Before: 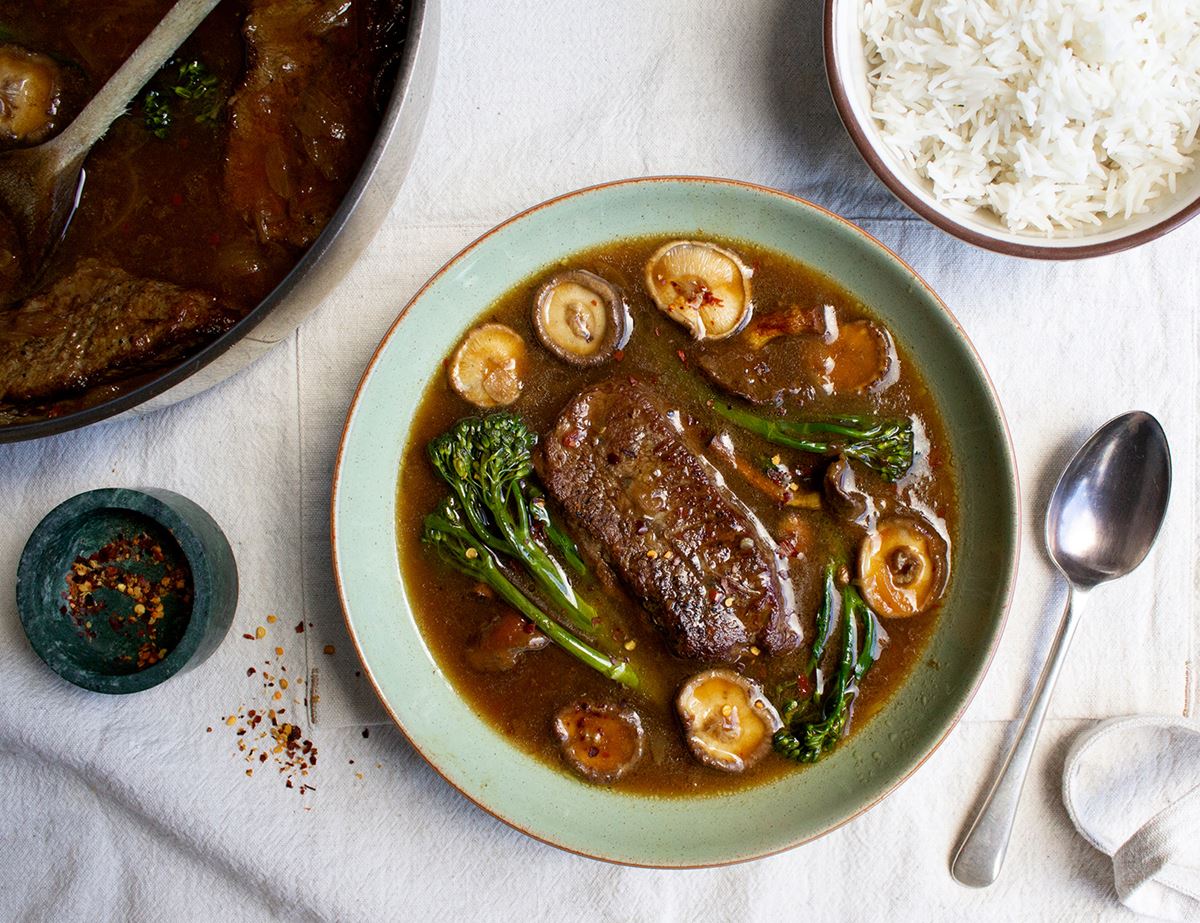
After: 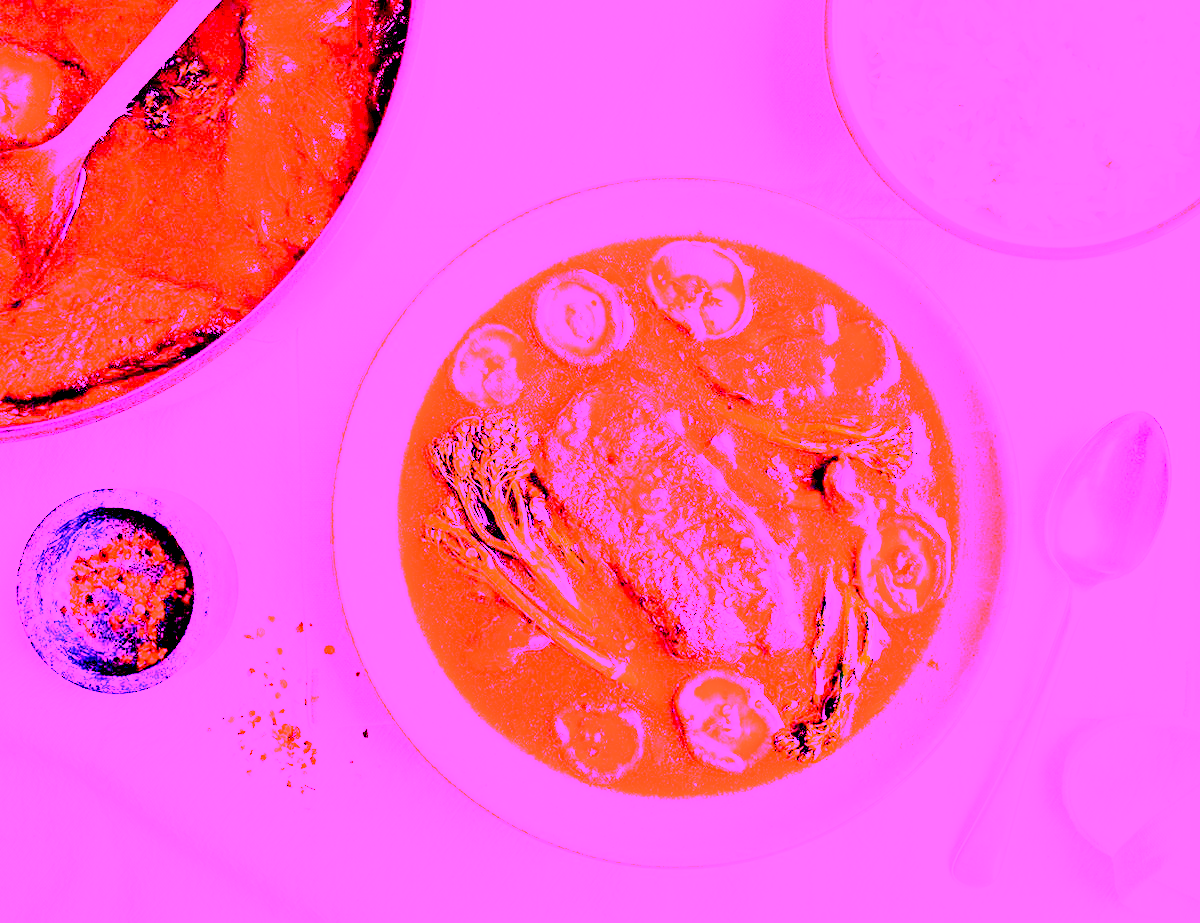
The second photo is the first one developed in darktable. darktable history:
white balance: red 8, blue 8
base curve: curves: ch0 [(0, 0) (0.032, 0.037) (0.105, 0.228) (0.435, 0.76) (0.856, 0.983) (1, 1)]
color balance: lift [0.975, 0.993, 1, 1.015], gamma [1.1, 1, 1, 0.945], gain [1, 1.04, 1, 0.95]
exposure: exposure 0.6 EV, compensate highlight preservation false
